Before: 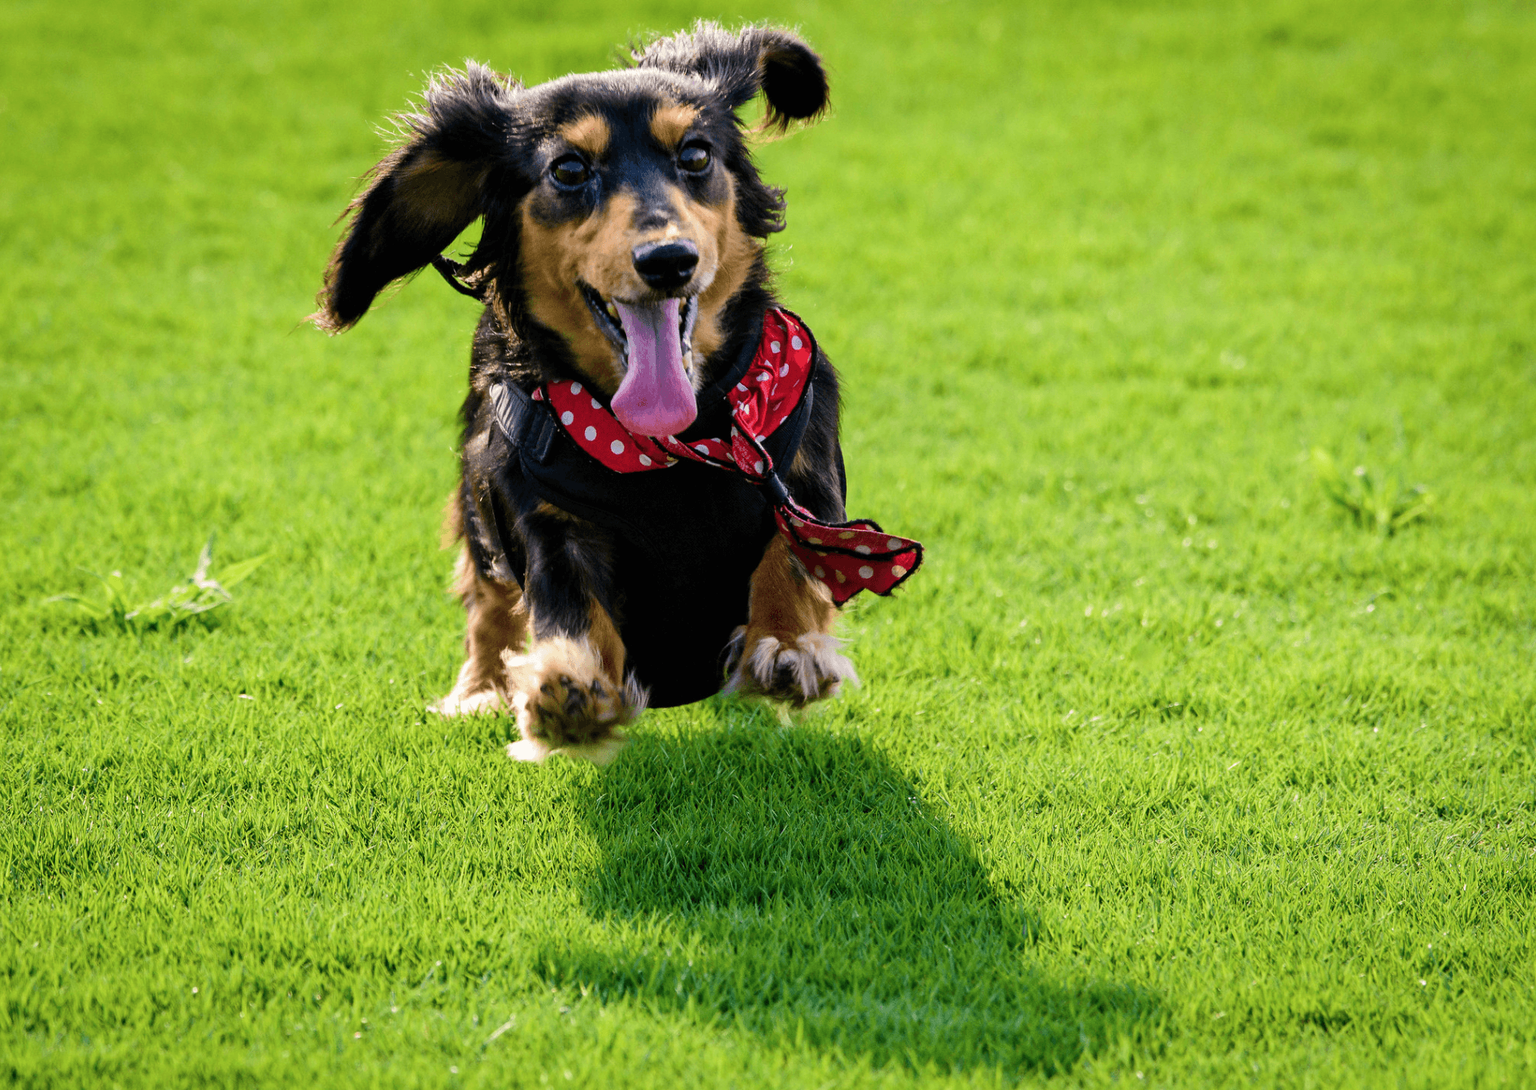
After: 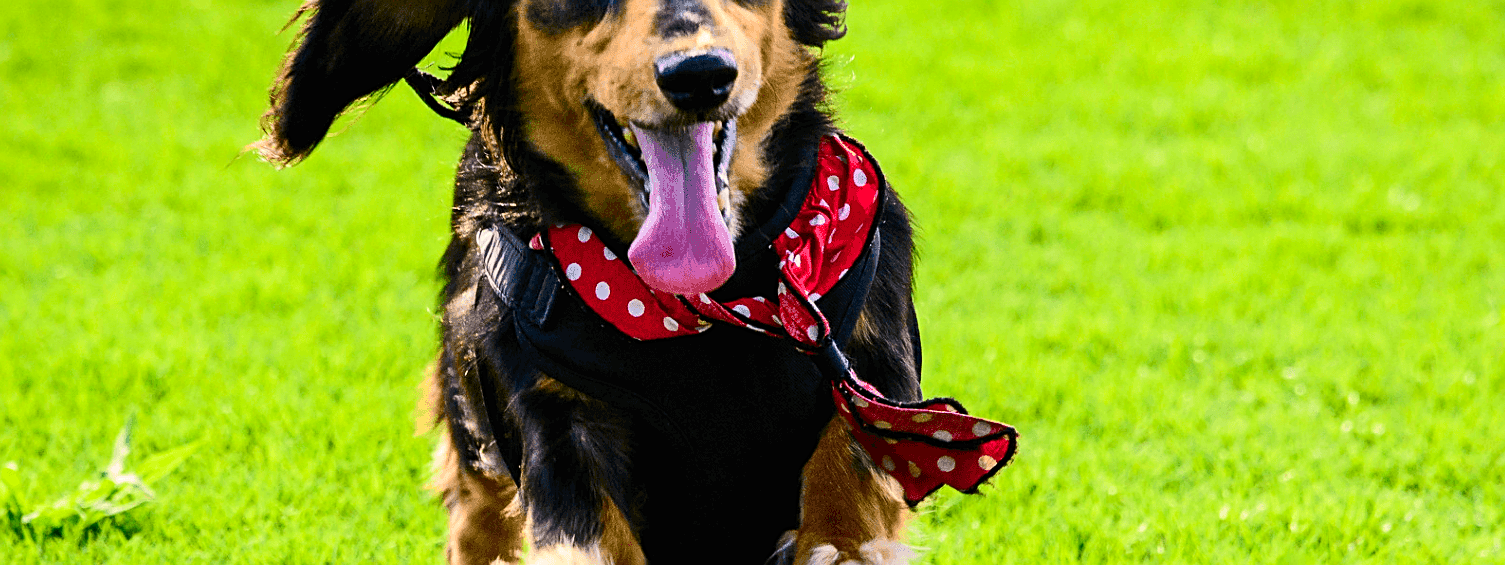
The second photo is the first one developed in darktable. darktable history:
contrast brightness saturation: contrast 0.23, brightness 0.1, saturation 0.29
crop: left 7.036%, top 18.398%, right 14.379%, bottom 40.043%
sharpen: on, module defaults
